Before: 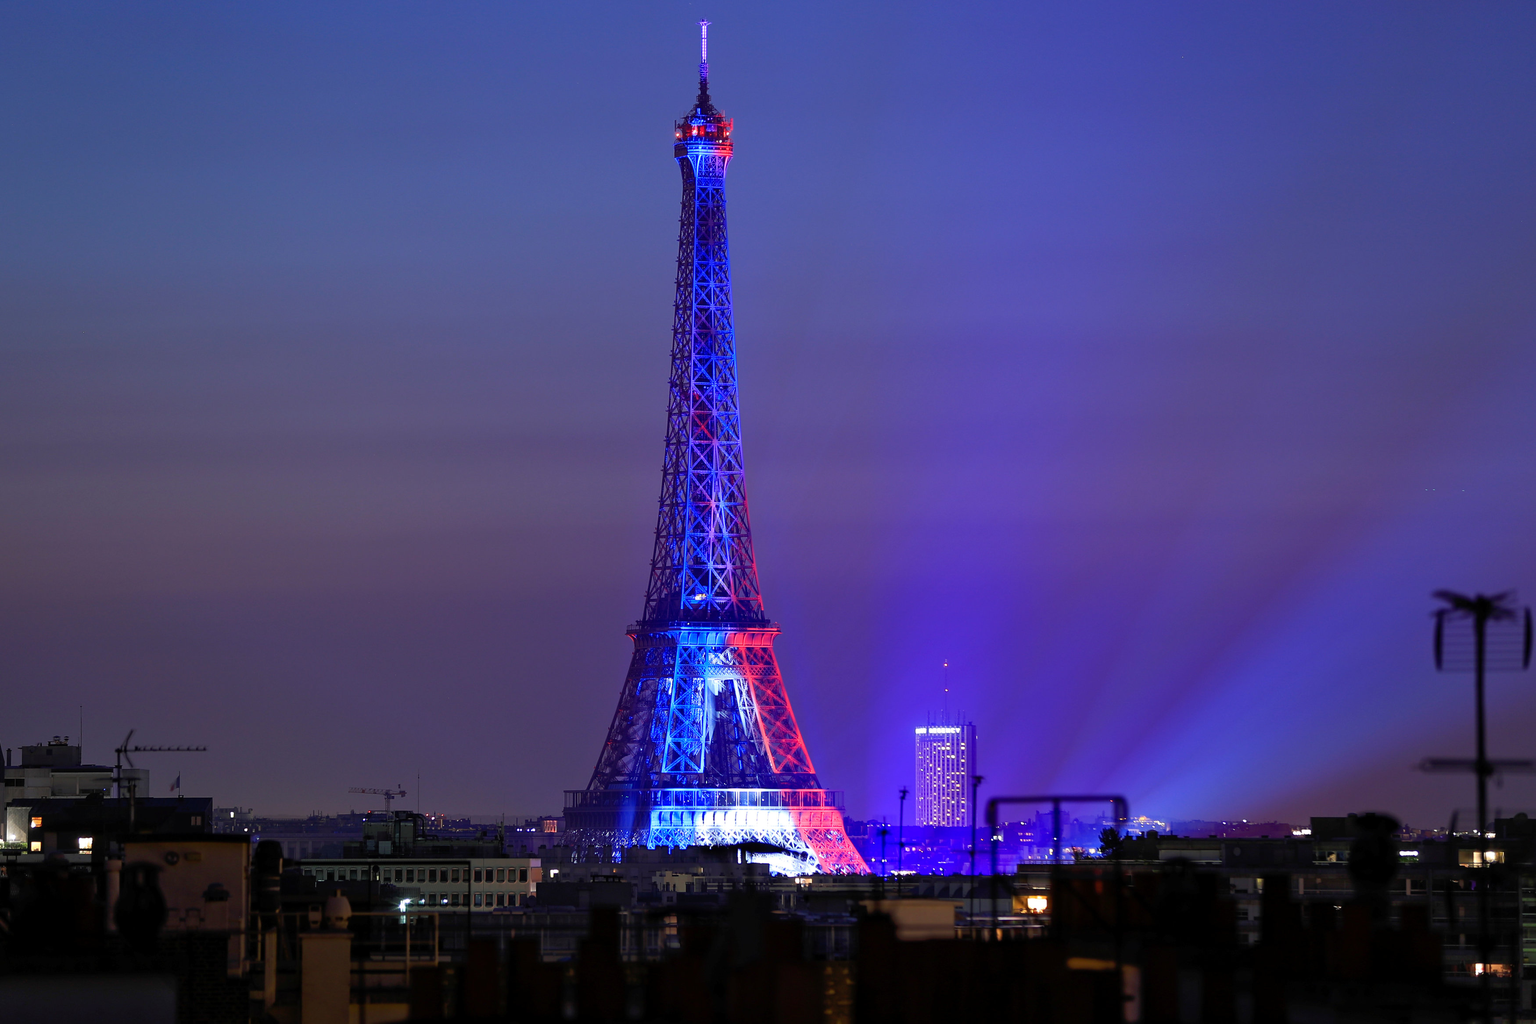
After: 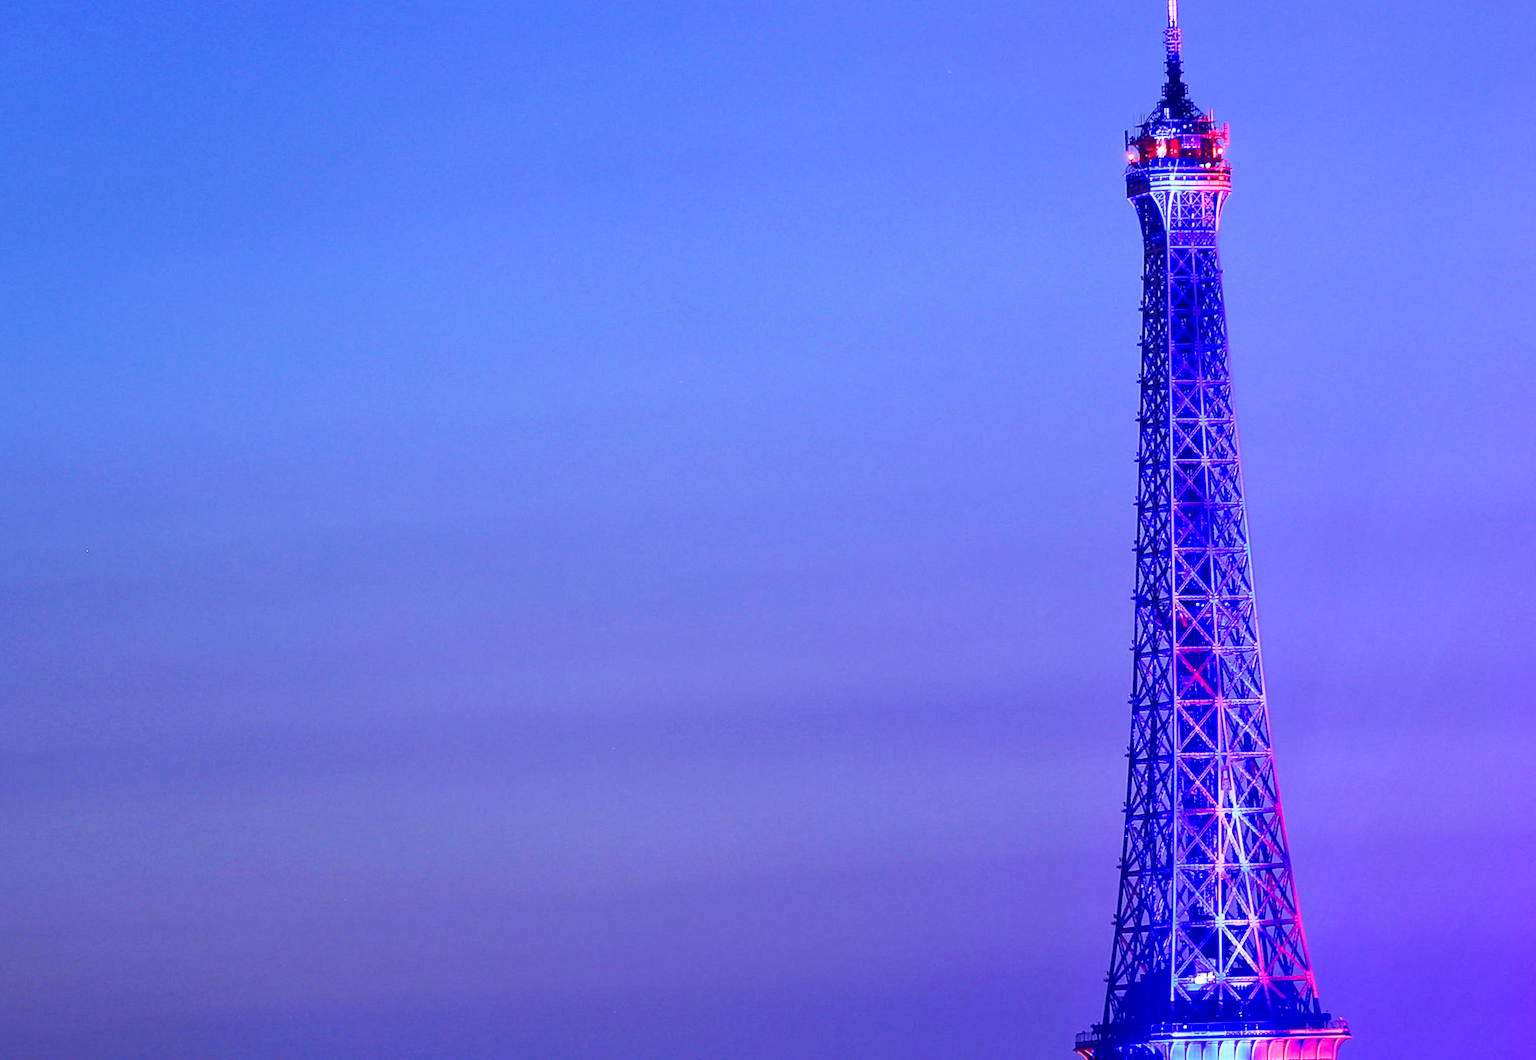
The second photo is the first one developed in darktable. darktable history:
rotate and perspective: rotation -2.29°, automatic cropping off
white balance: red 0.871, blue 1.249
crop and rotate: left 3.047%, top 7.509%, right 42.236%, bottom 37.598%
base curve: curves: ch0 [(0, 0) (0.007, 0.004) (0.027, 0.03) (0.046, 0.07) (0.207, 0.54) (0.442, 0.872) (0.673, 0.972) (1, 1)], preserve colors none
